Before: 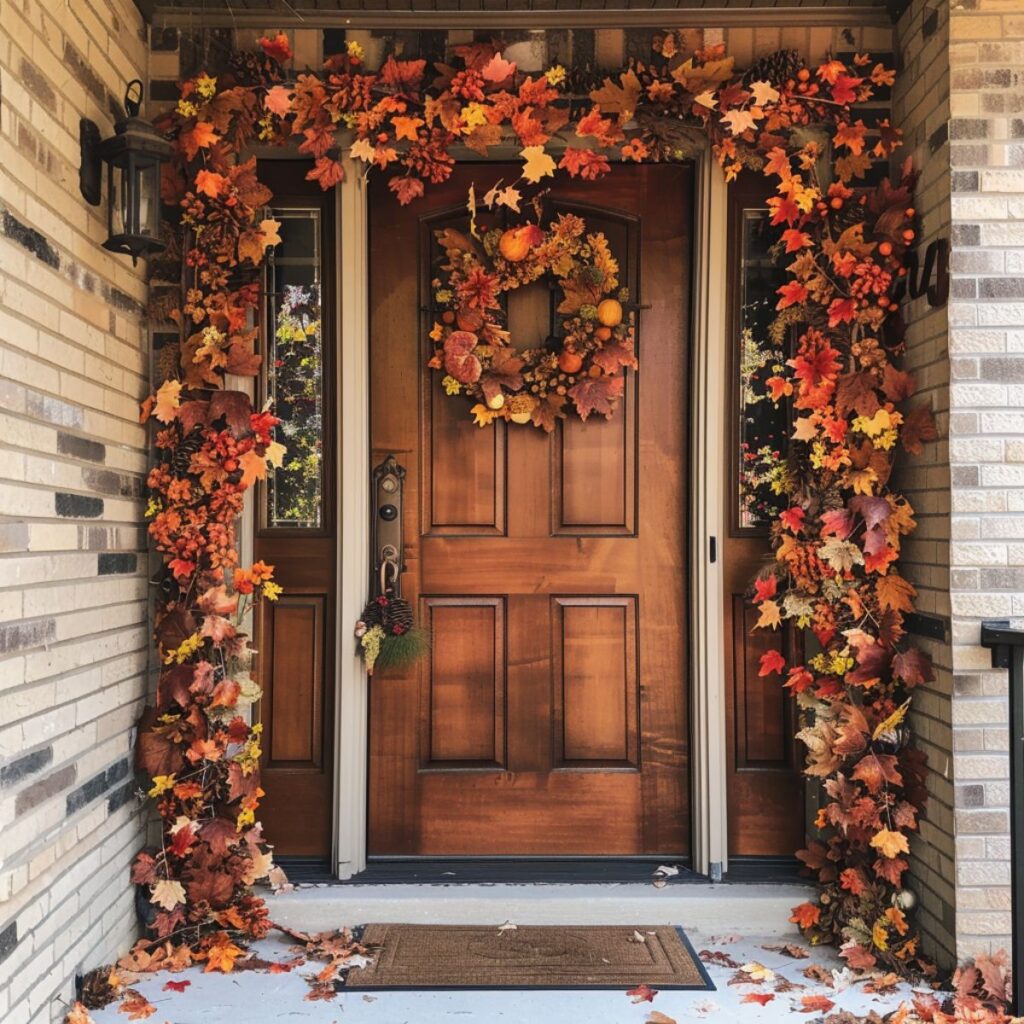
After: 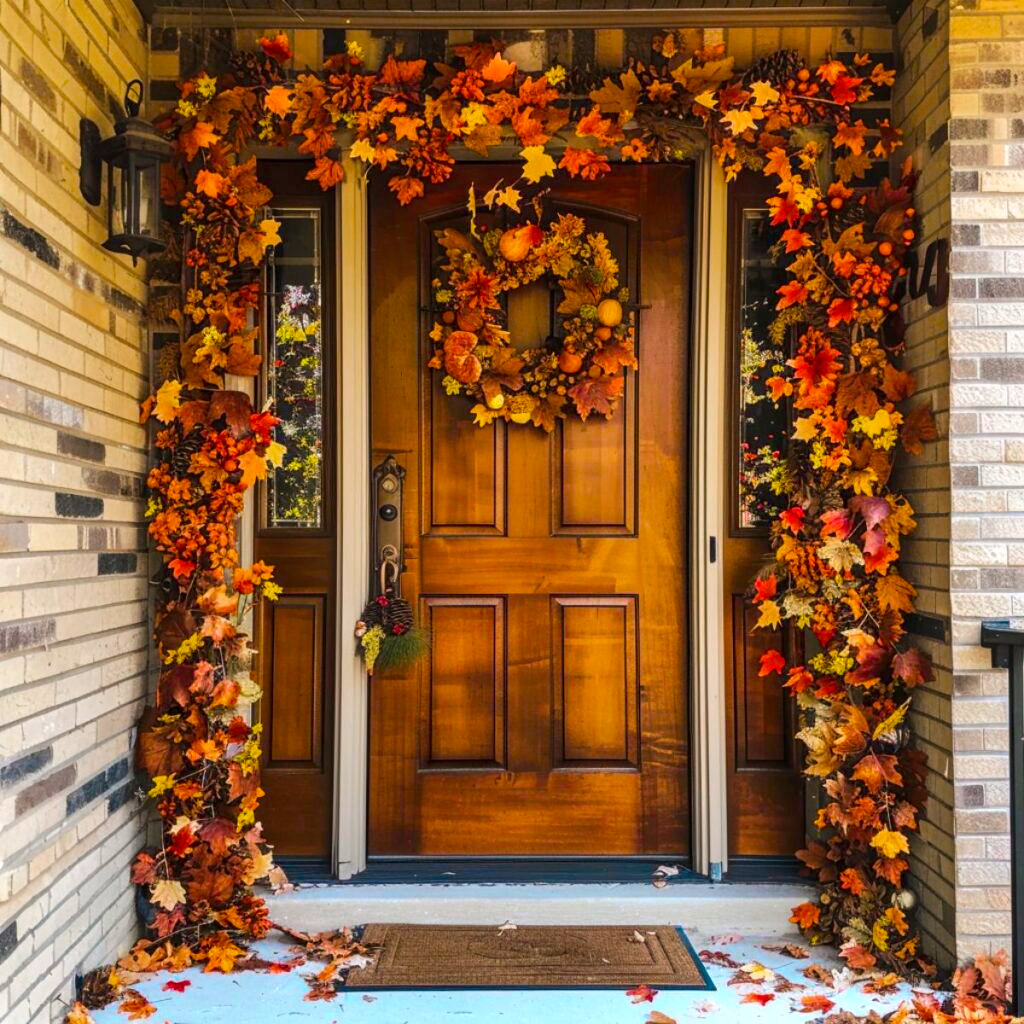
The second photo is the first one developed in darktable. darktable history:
local contrast: detail 130%
color balance rgb: linear chroma grading › global chroma 15%, perceptual saturation grading › global saturation 30%
color zones: curves: ch0 [(0.254, 0.492) (0.724, 0.62)]; ch1 [(0.25, 0.528) (0.719, 0.796)]; ch2 [(0, 0.472) (0.25, 0.5) (0.73, 0.184)]
